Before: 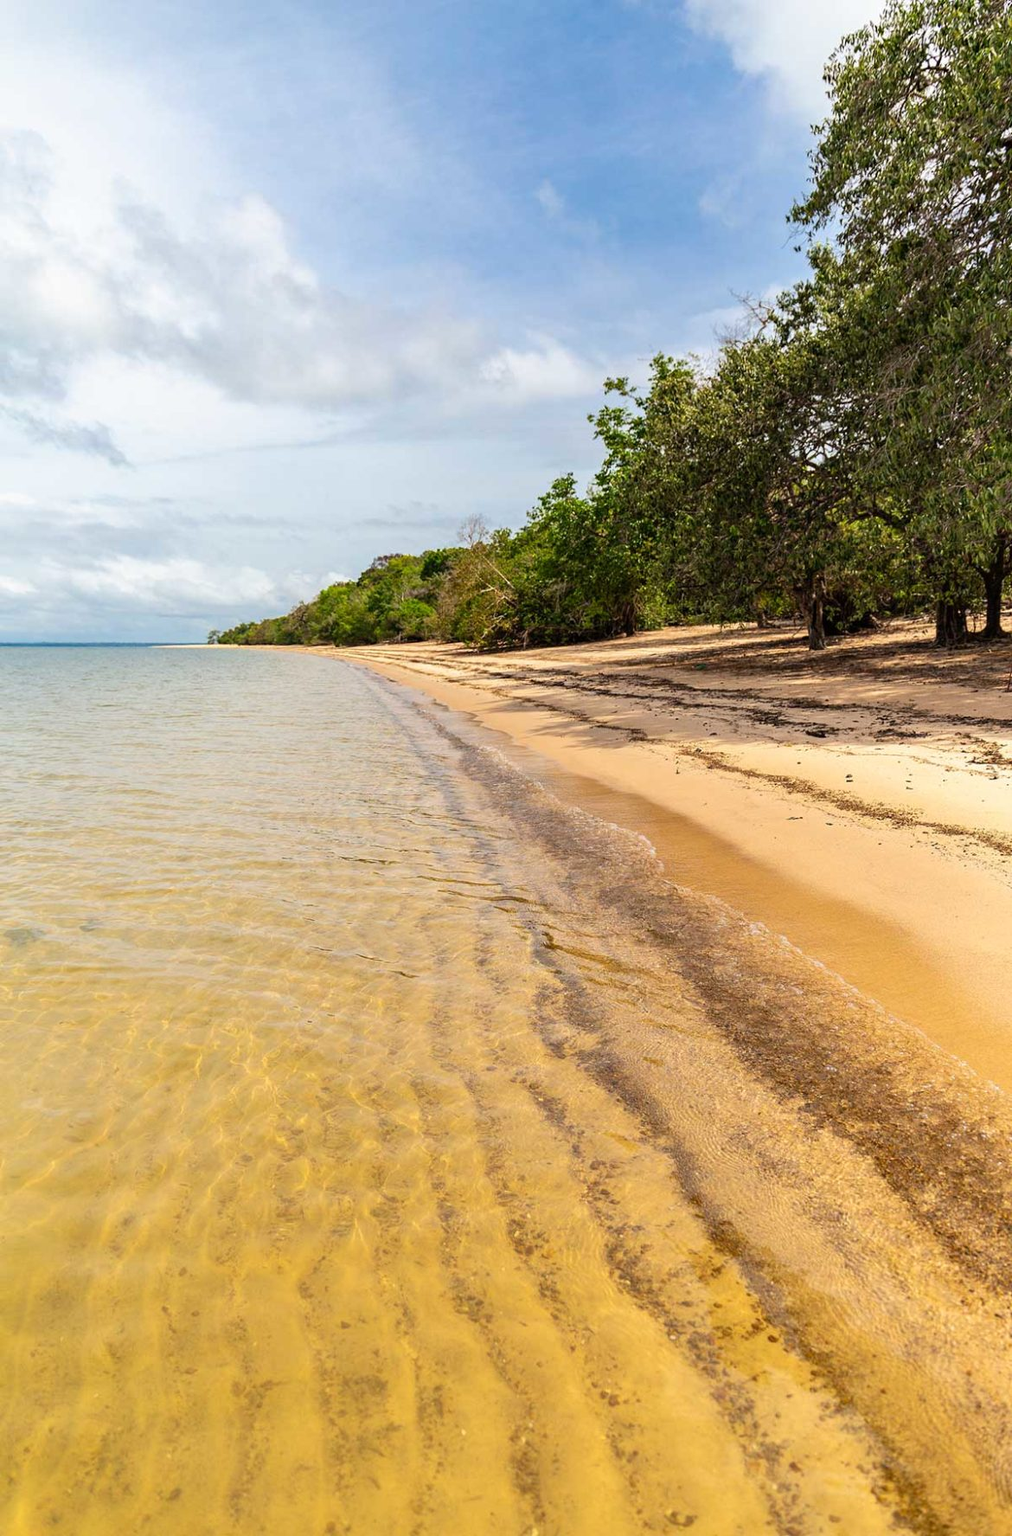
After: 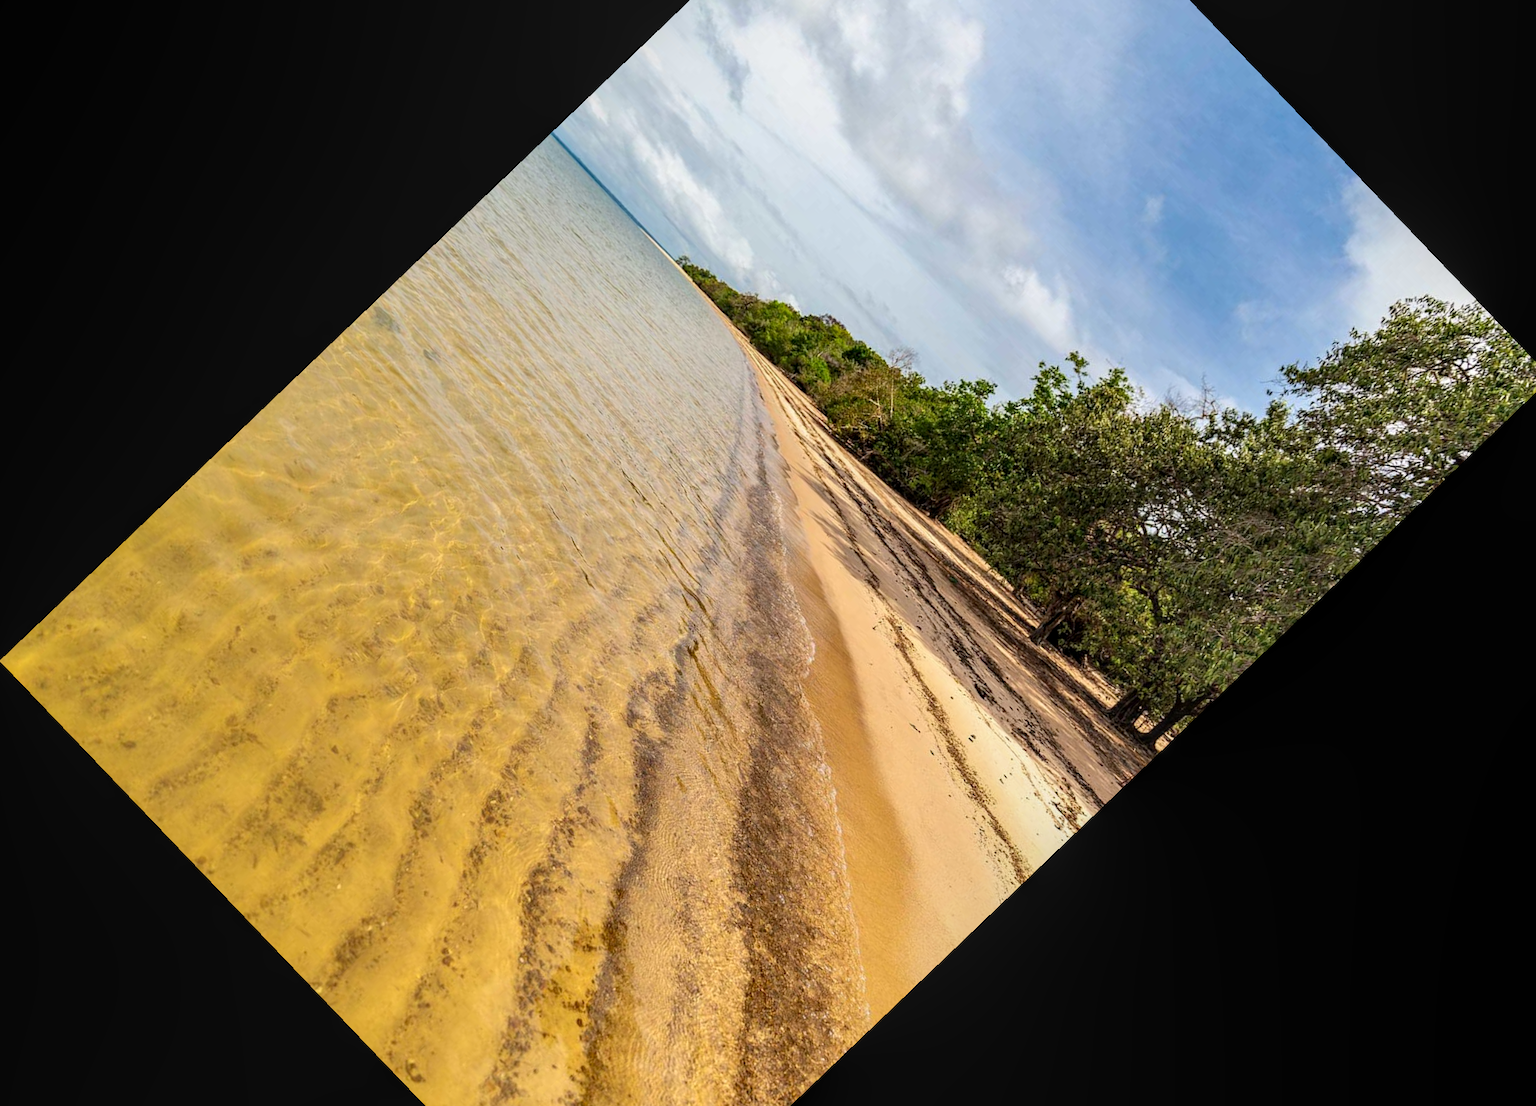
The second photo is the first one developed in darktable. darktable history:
crop and rotate: angle -46.26°, top 16.234%, right 0.912%, bottom 11.704%
local contrast: on, module defaults
